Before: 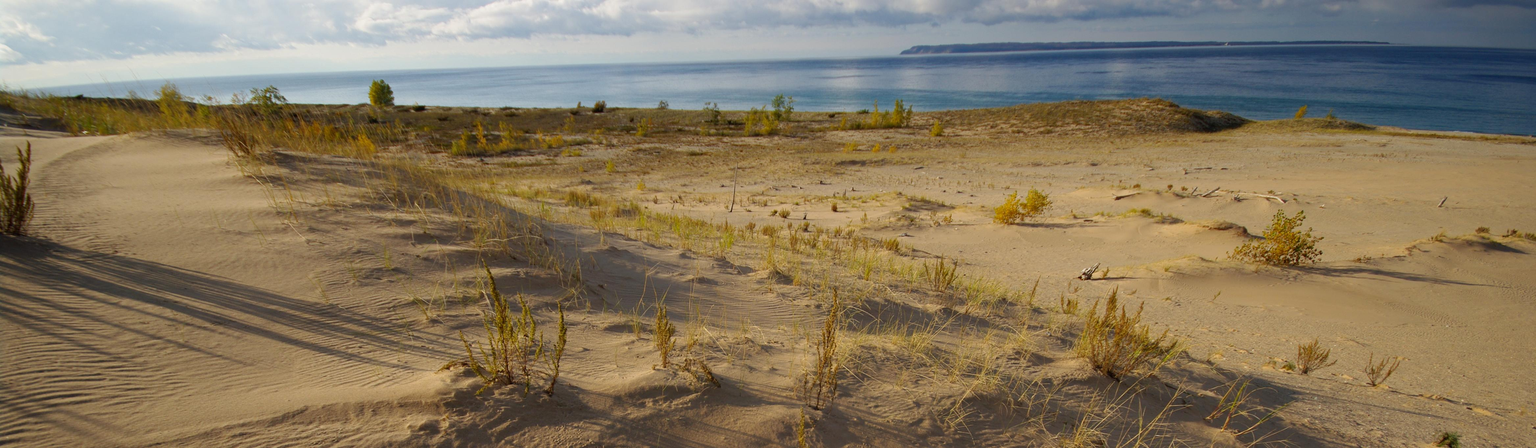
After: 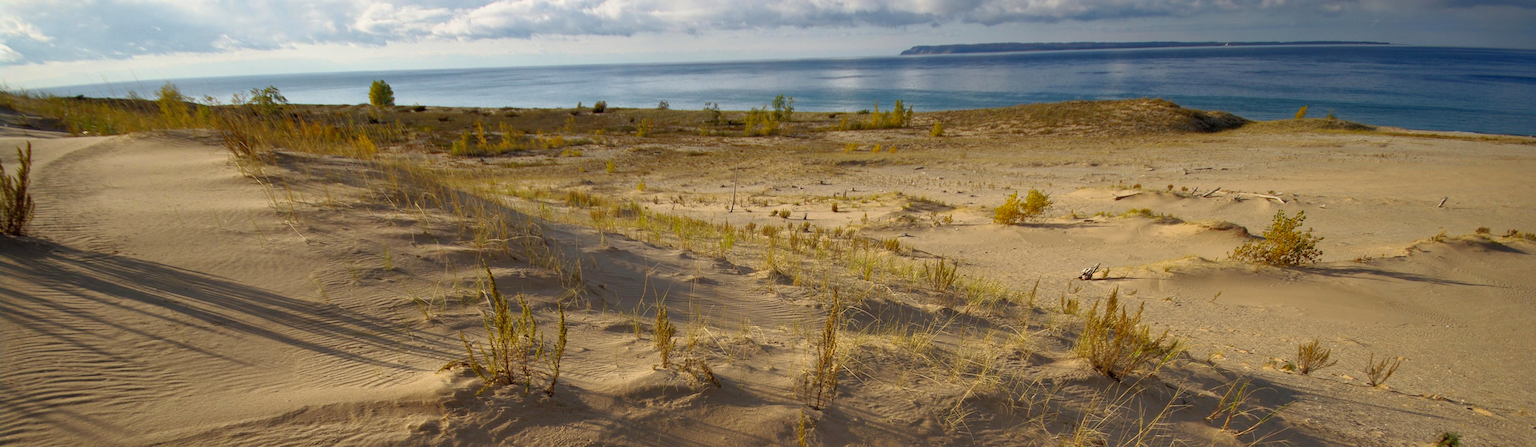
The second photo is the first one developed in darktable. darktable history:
base curve: curves: ch0 [(0, 0) (0.257, 0.25) (0.482, 0.586) (0.757, 0.871) (1, 1)]
shadows and highlights: highlights color adjustment 72.6%
